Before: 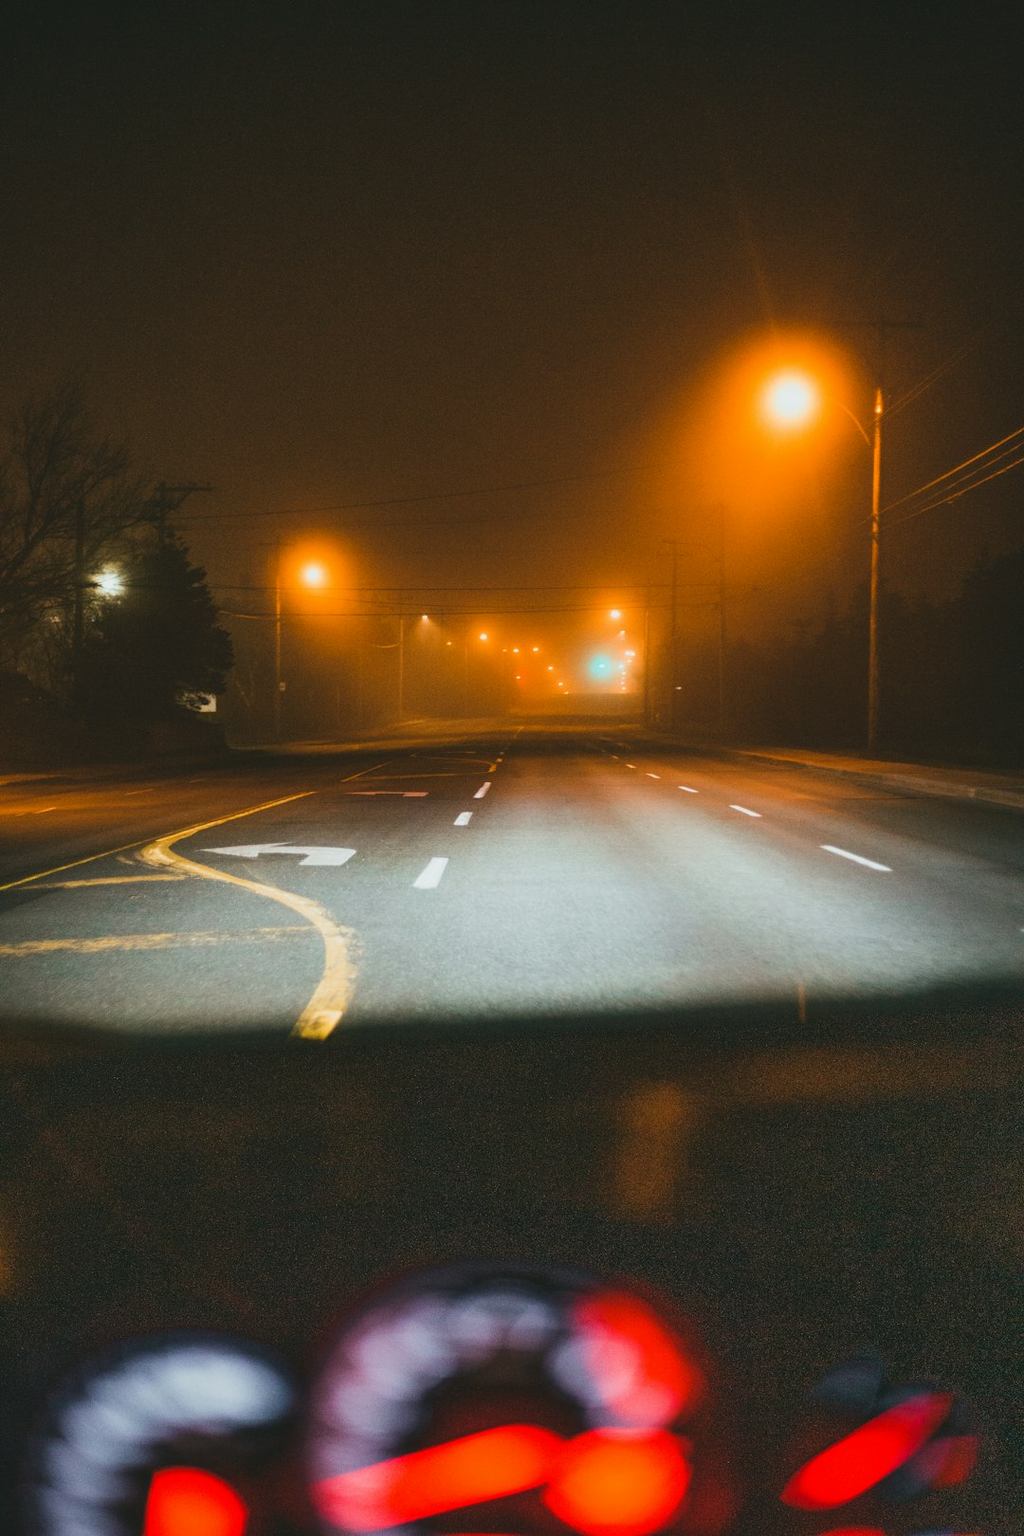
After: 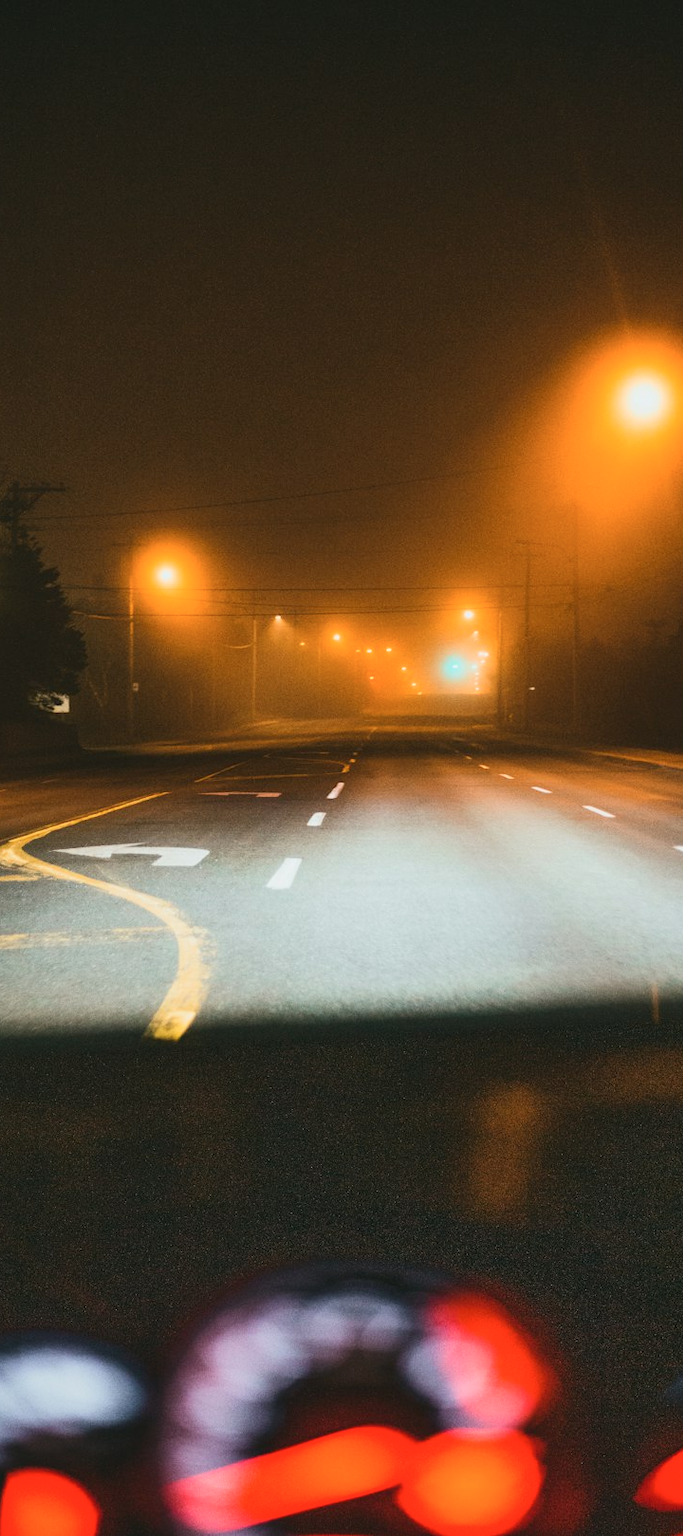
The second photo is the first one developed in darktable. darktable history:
tone curve: curves: ch0 [(0, 0) (0.003, 0.014) (0.011, 0.019) (0.025, 0.026) (0.044, 0.037) (0.069, 0.053) (0.1, 0.083) (0.136, 0.121) (0.177, 0.163) (0.224, 0.22) (0.277, 0.281) (0.335, 0.354) (0.399, 0.436) (0.468, 0.526) (0.543, 0.612) (0.623, 0.706) (0.709, 0.79) (0.801, 0.858) (0.898, 0.925) (1, 1)], color space Lab, independent channels, preserve colors none
crop and rotate: left 14.461%, right 18.818%
